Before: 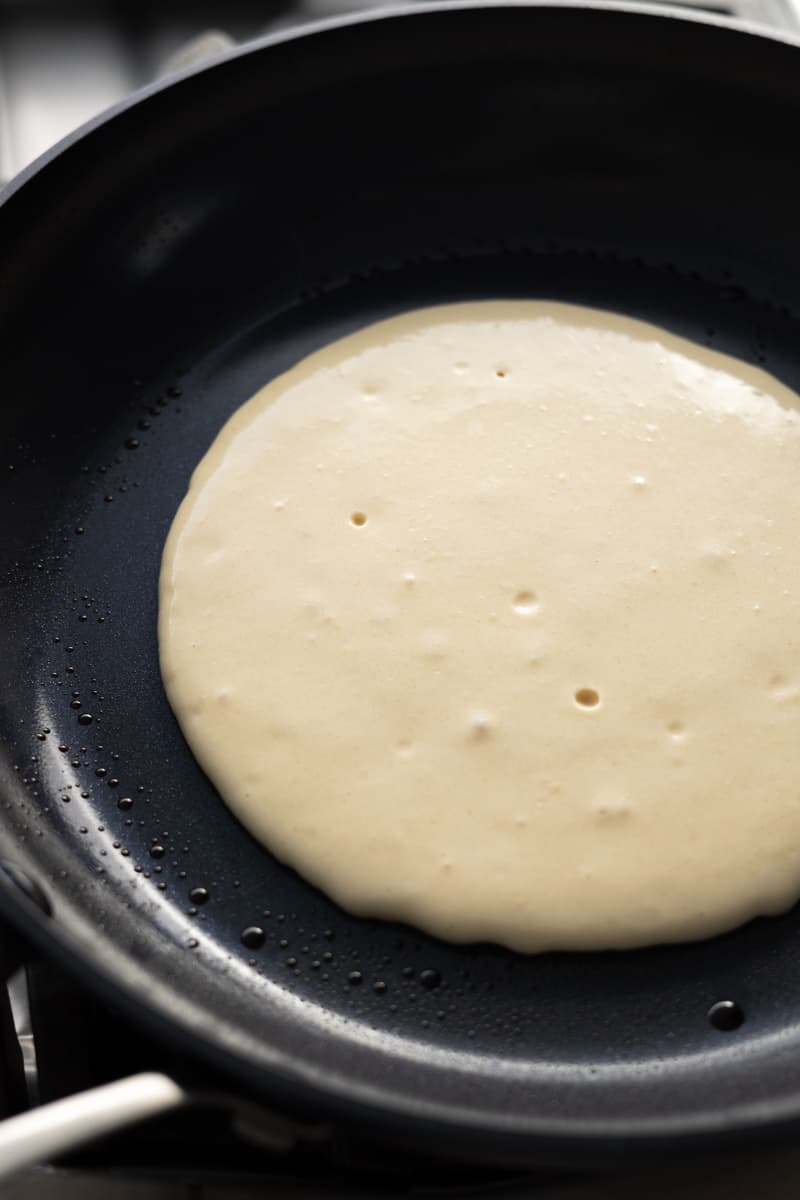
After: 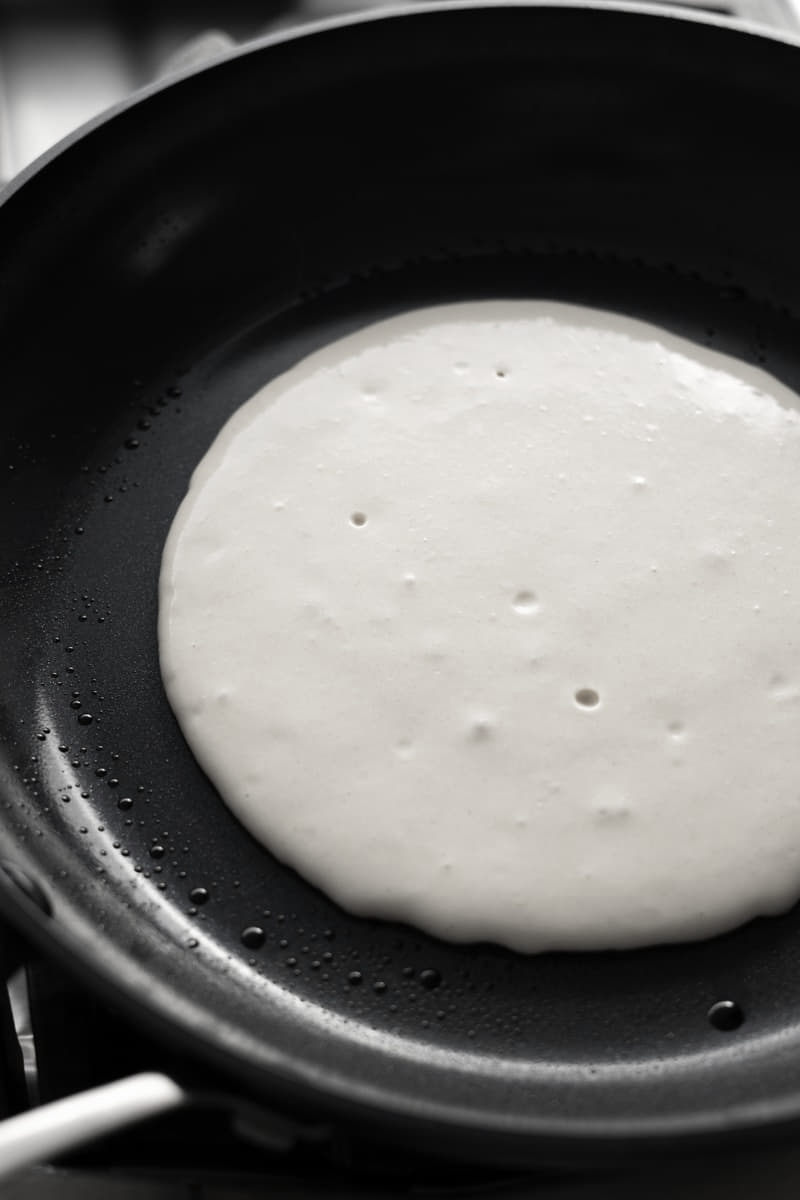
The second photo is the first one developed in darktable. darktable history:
color correction: highlights b* 0.006, saturation 0.202
